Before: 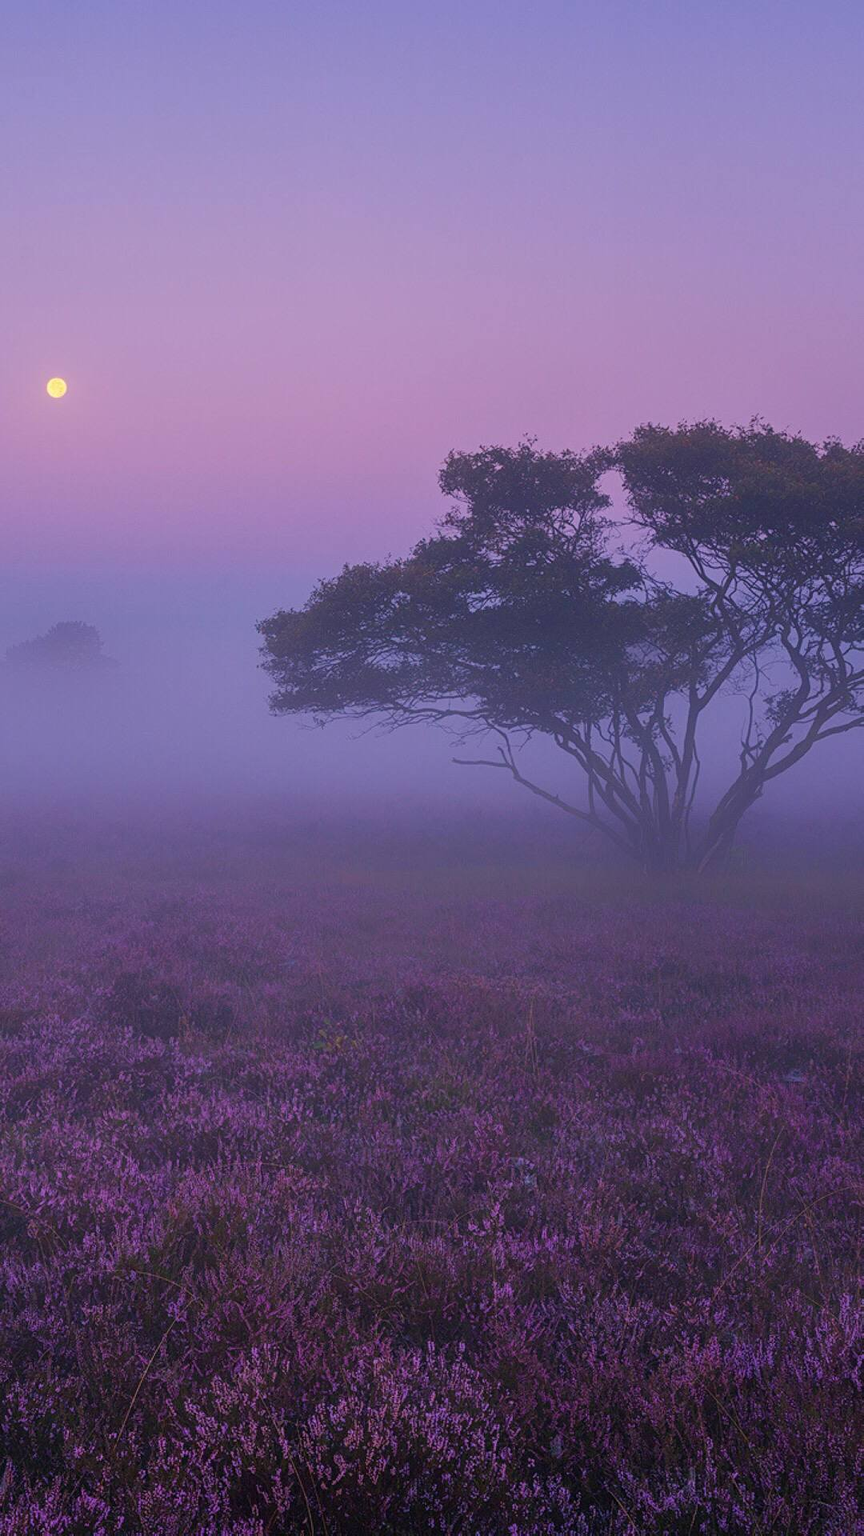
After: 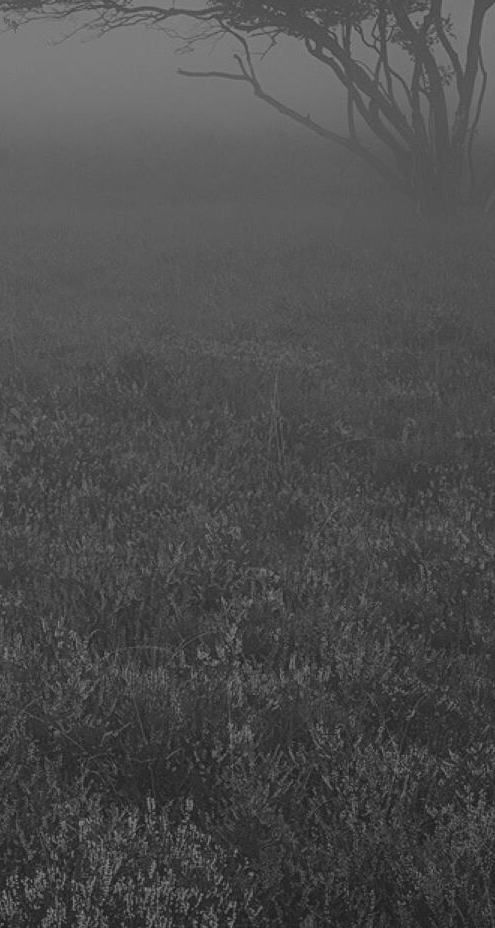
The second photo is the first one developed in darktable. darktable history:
monochrome: on, module defaults
crop: left 35.976%, top 45.819%, right 18.162%, bottom 5.807%
contrast brightness saturation: contrast -0.19, saturation 0.19
